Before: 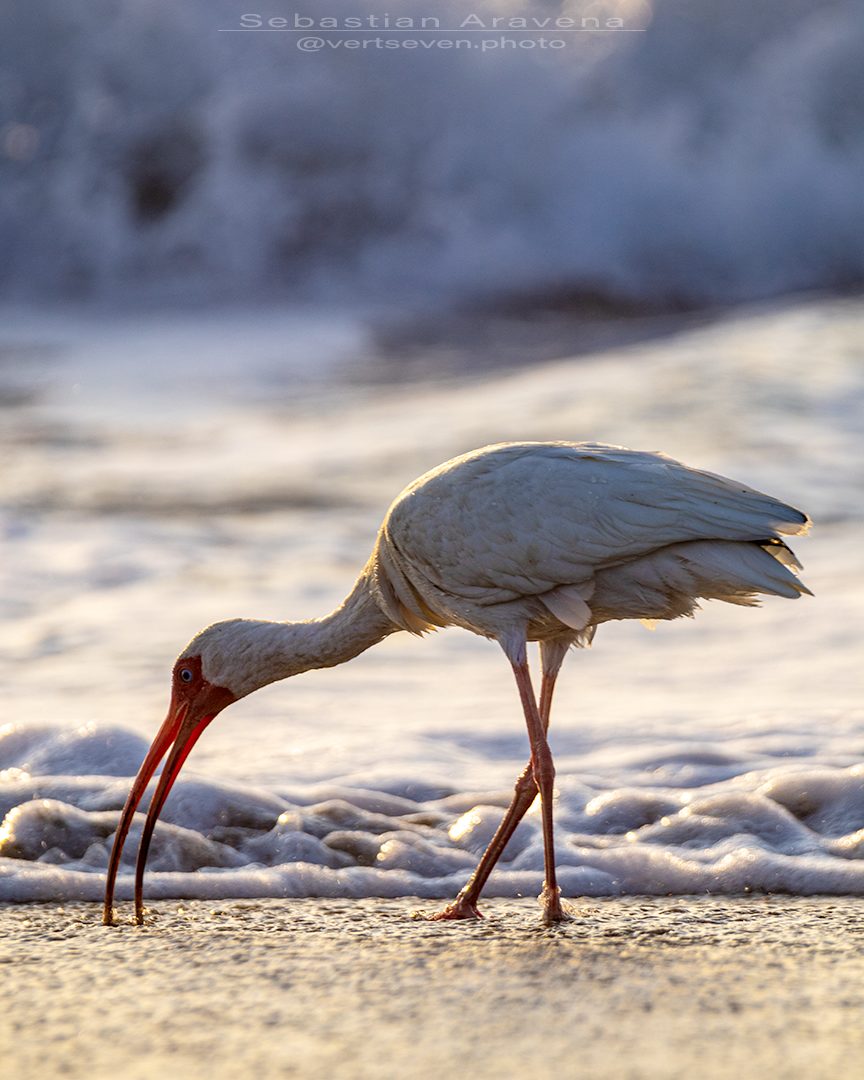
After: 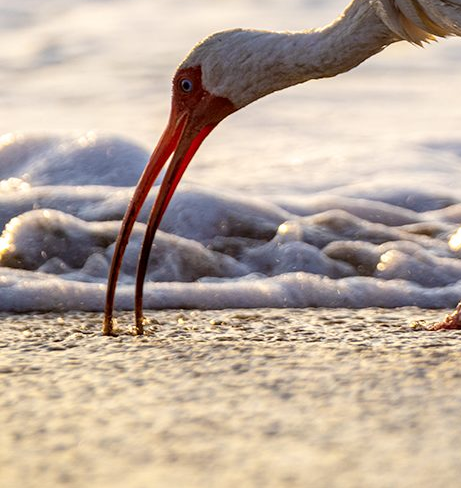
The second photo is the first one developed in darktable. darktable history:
crop and rotate: top 54.648%, right 46.628%, bottom 0.13%
